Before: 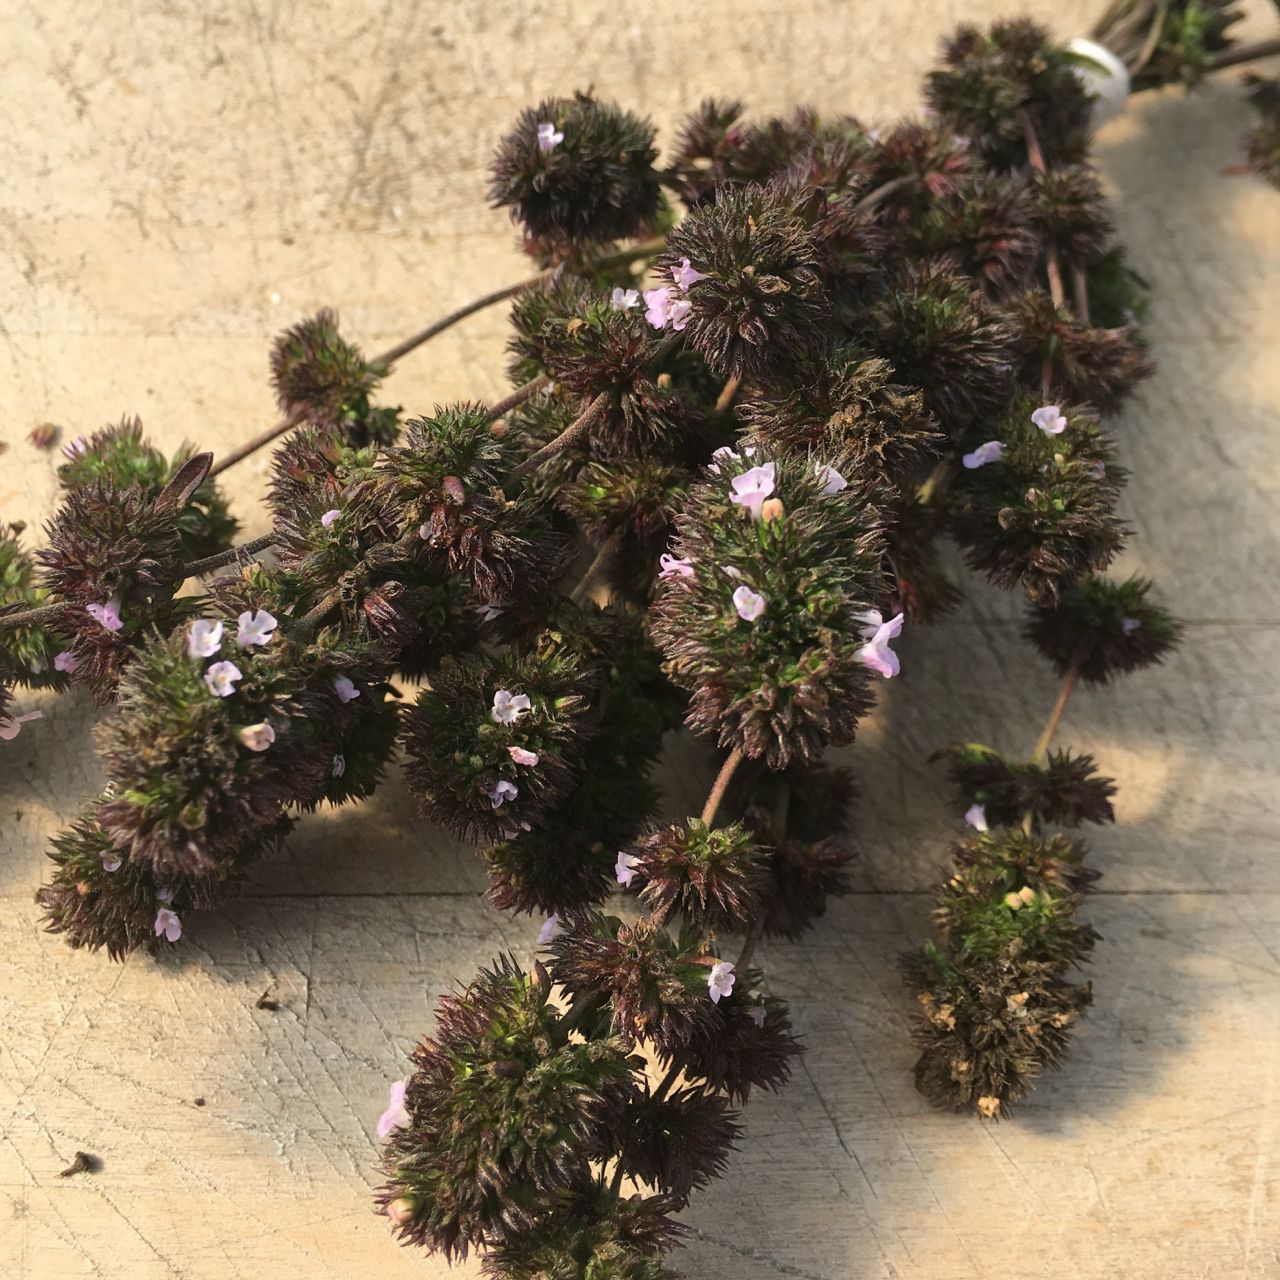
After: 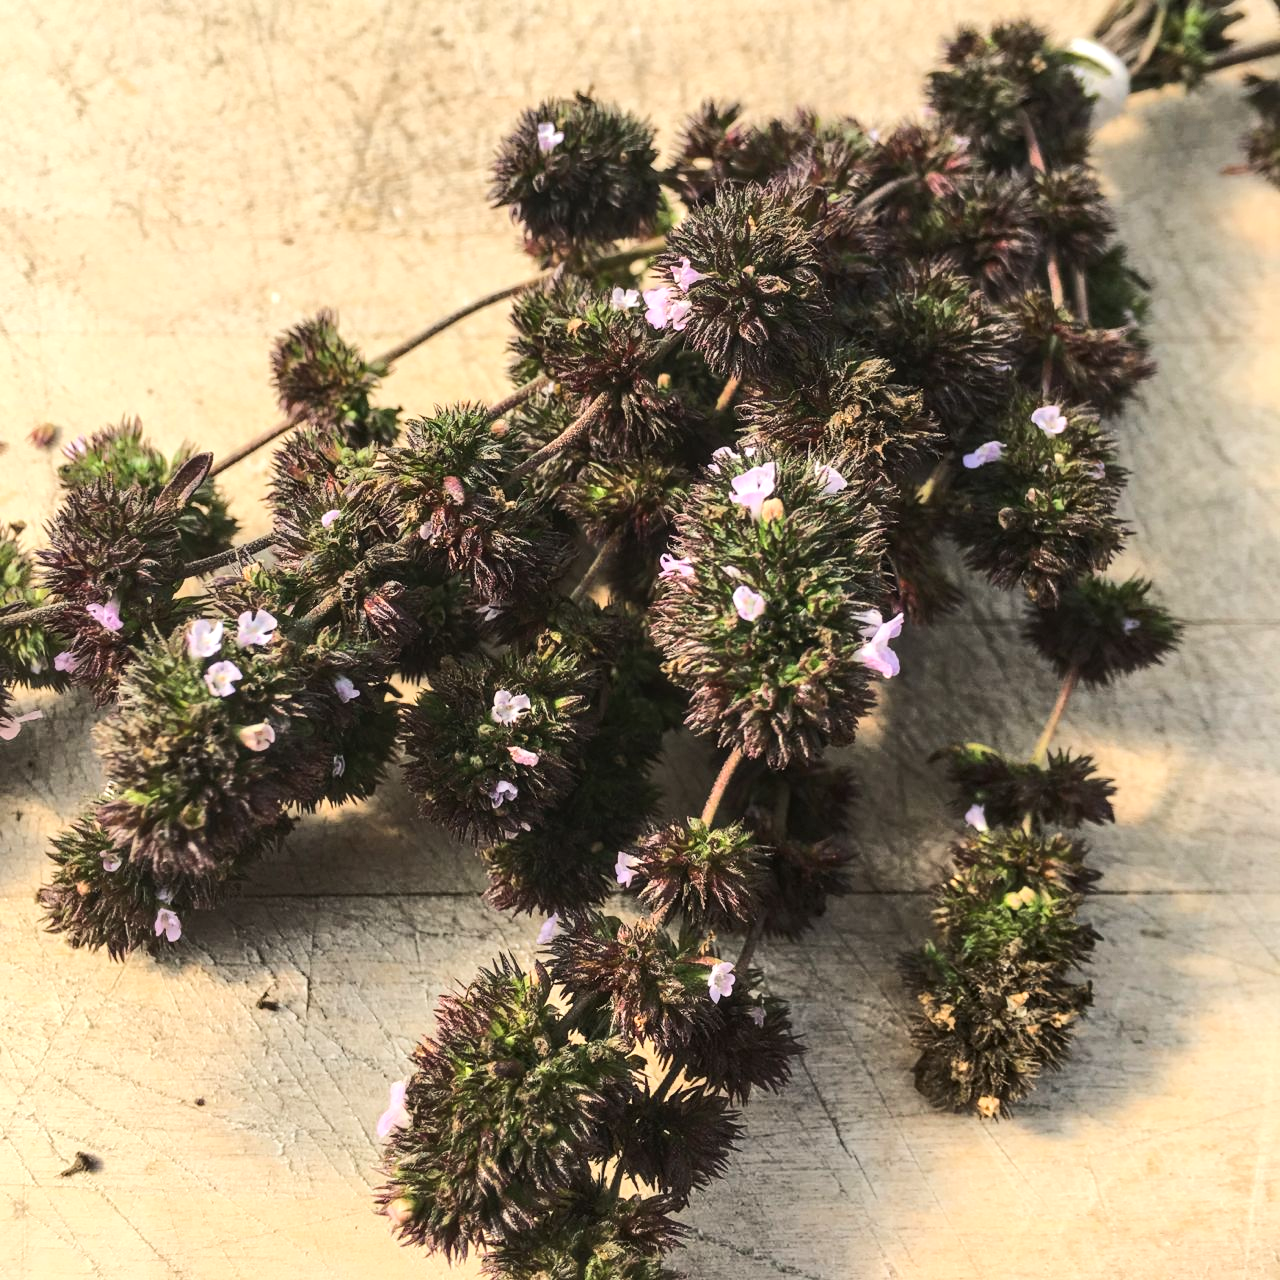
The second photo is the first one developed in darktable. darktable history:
local contrast: on, module defaults
rgb curve: curves: ch0 [(0, 0) (0.284, 0.292) (0.505, 0.644) (1, 1)]; ch1 [(0, 0) (0.284, 0.292) (0.505, 0.644) (1, 1)]; ch2 [(0, 0) (0.284, 0.292) (0.505, 0.644) (1, 1)], compensate middle gray true
levels: levels [0, 0.476, 0.951]
